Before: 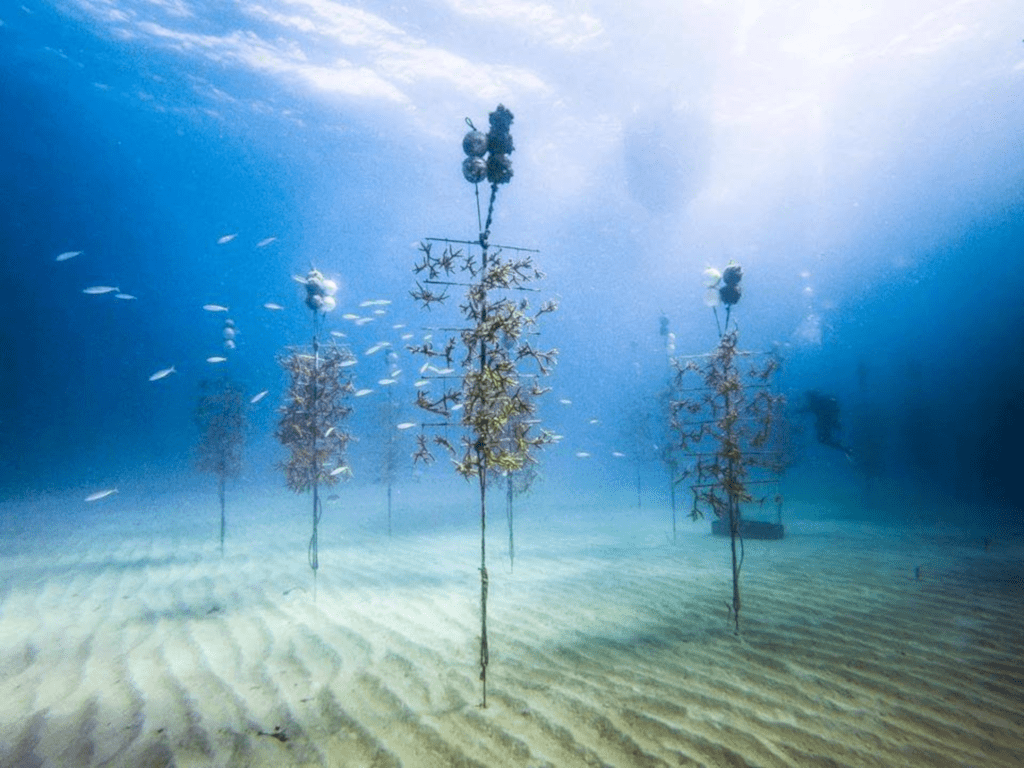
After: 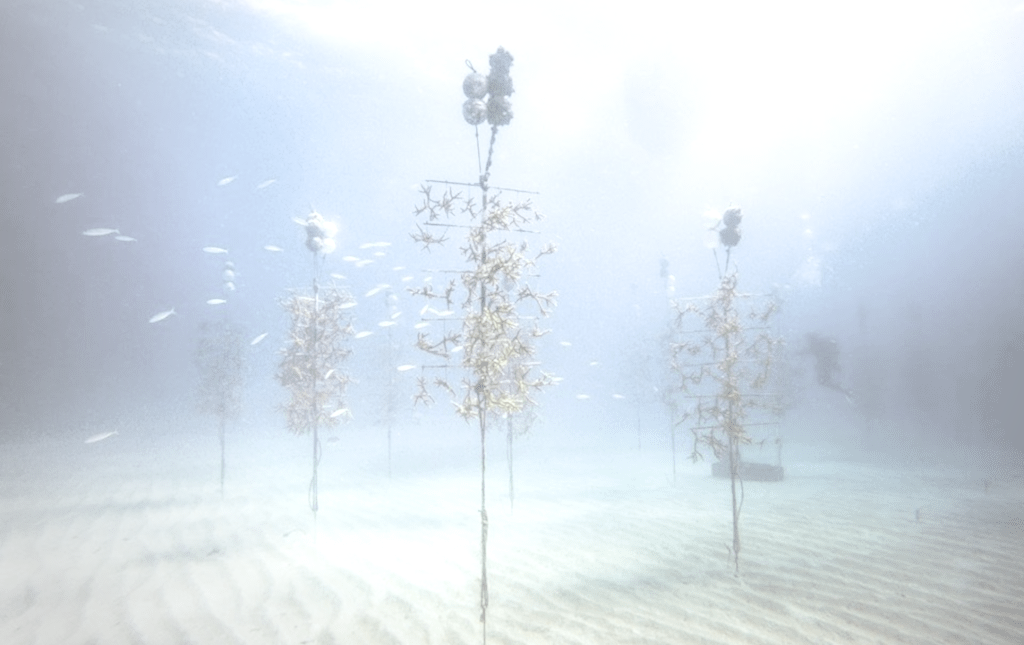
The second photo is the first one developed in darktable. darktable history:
crop: top 7.585%, bottom 8.113%
exposure: black level correction 0.001, exposure 1.399 EV, compensate highlight preservation false
contrast brightness saturation: contrast -0.312, brightness 0.757, saturation -0.791
vignetting: brightness -0.289, center (0.22, -0.241)
